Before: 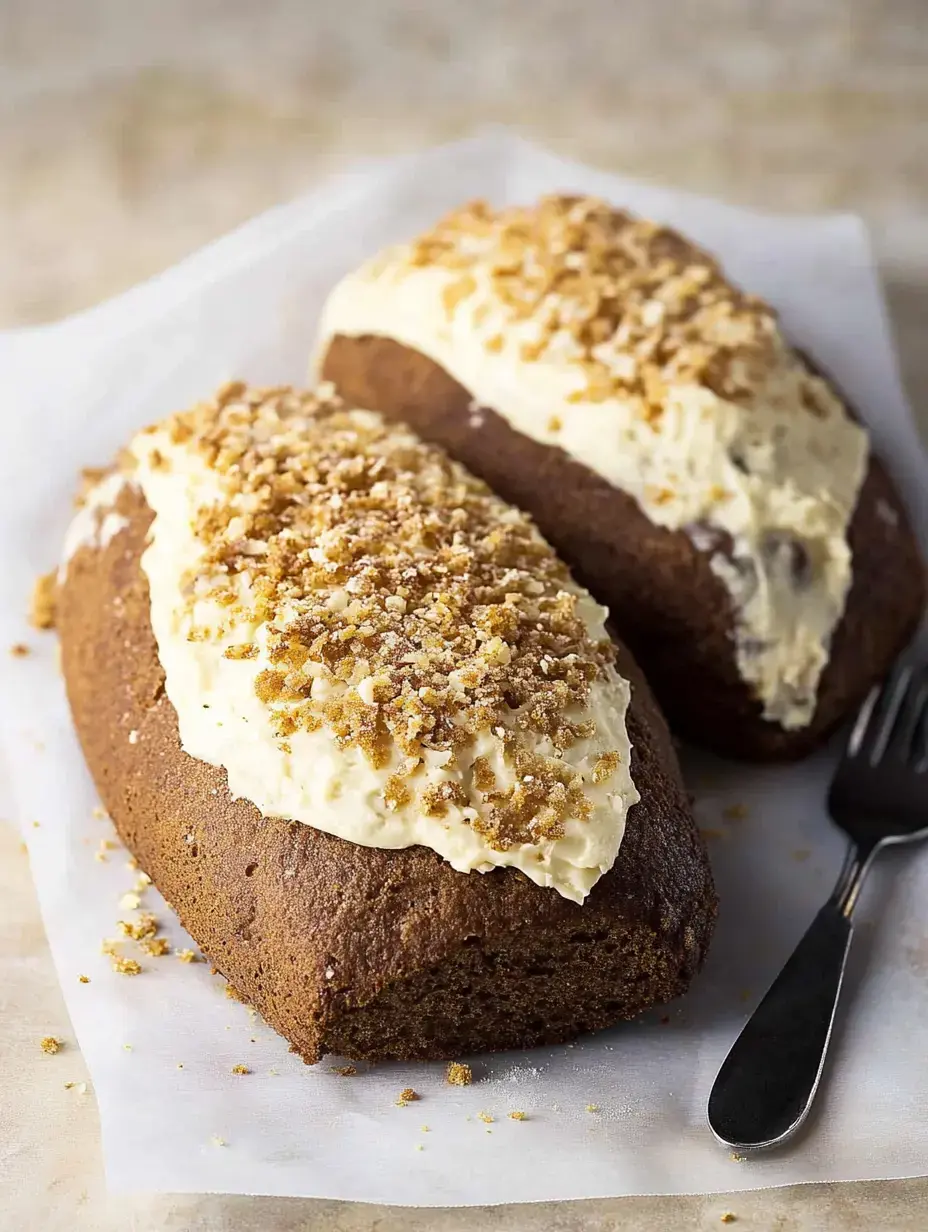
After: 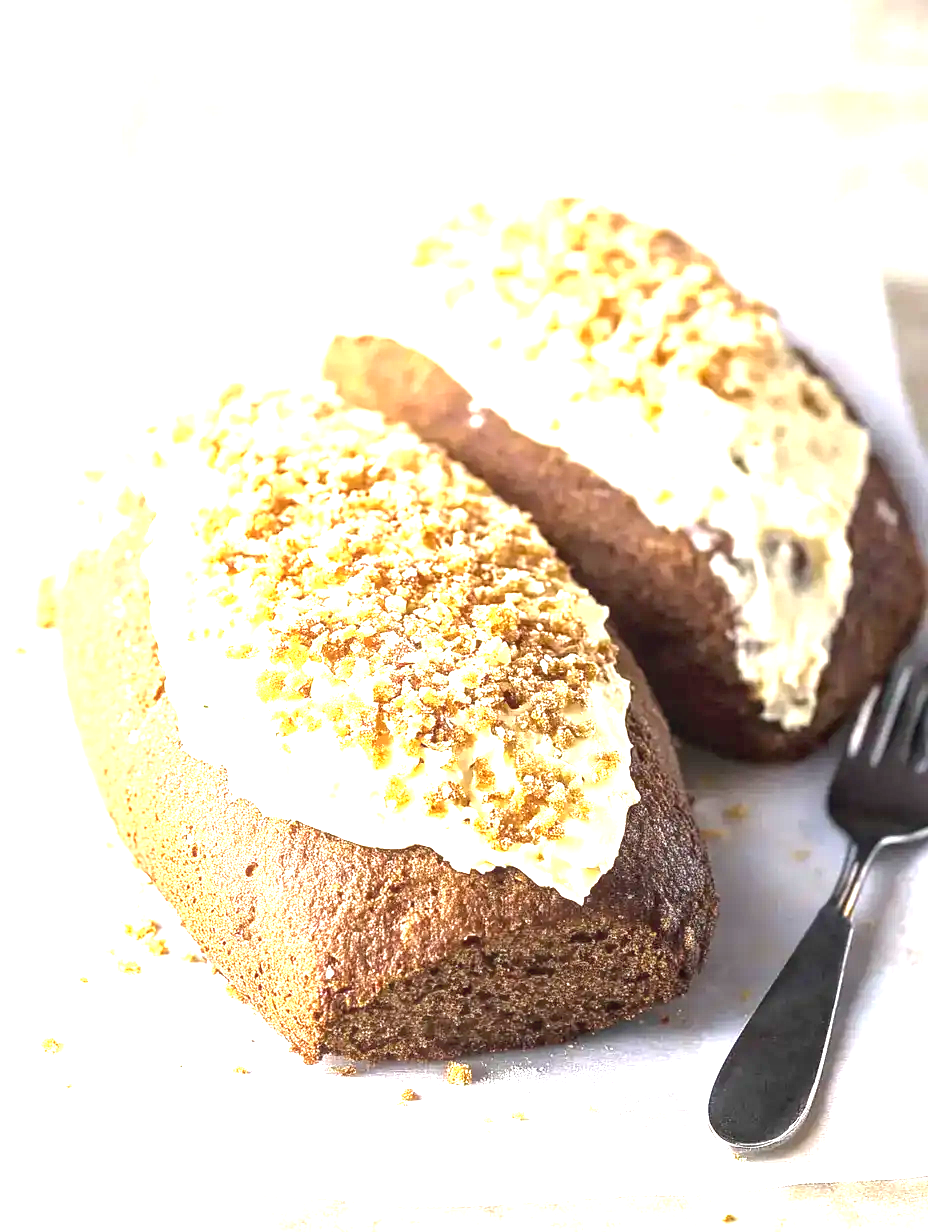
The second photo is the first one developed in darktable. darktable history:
local contrast: on, module defaults
exposure: exposure 2.006 EV, compensate highlight preservation false
